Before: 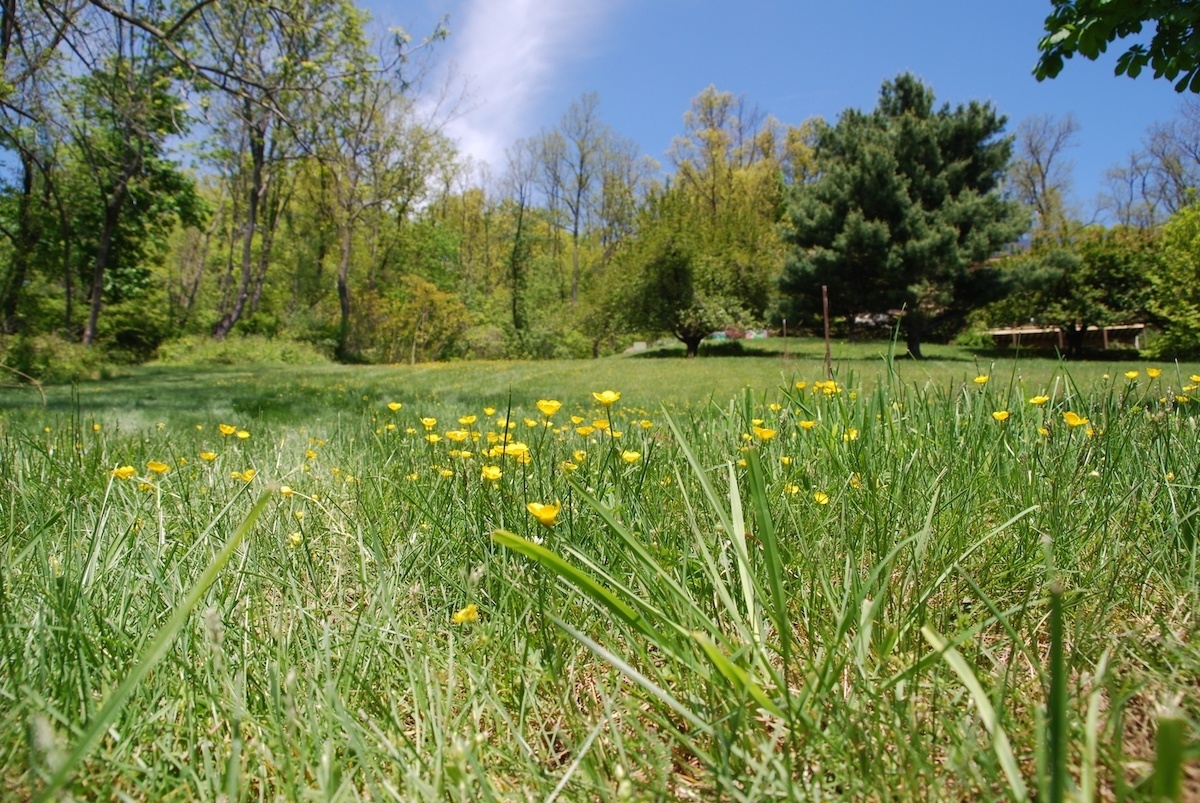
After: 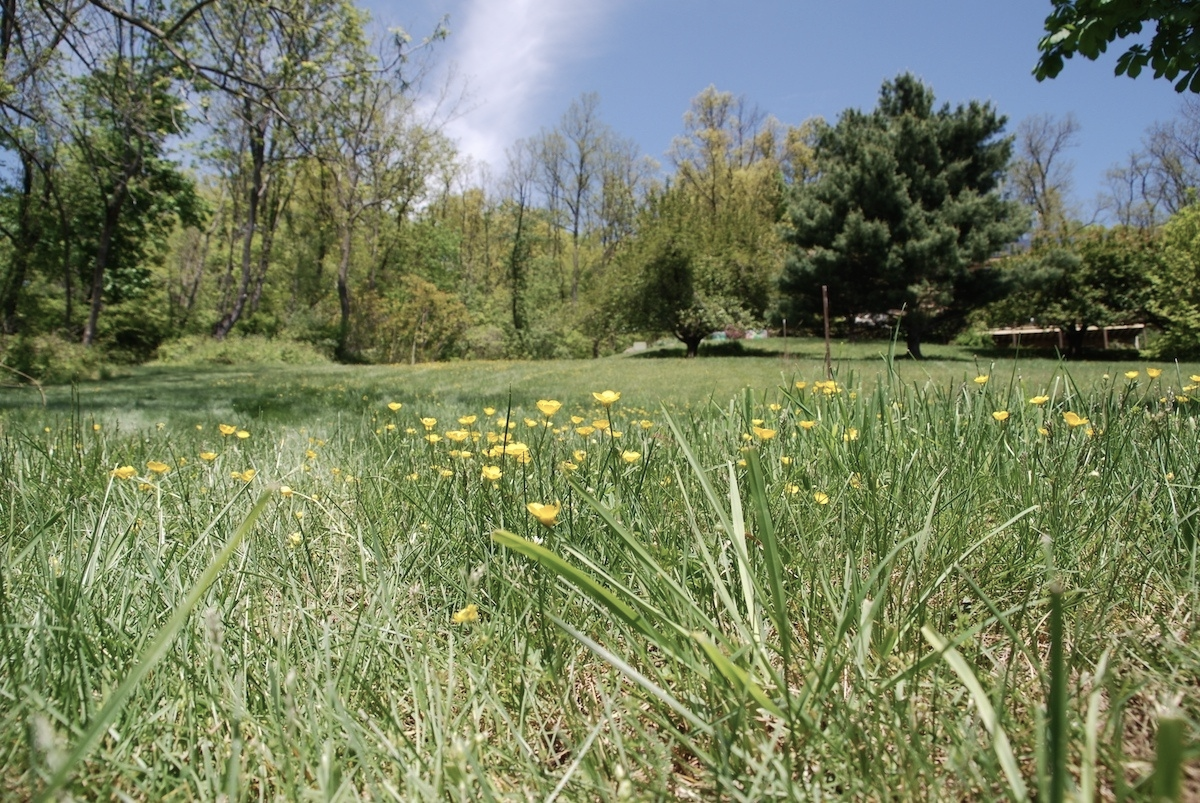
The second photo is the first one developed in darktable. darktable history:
contrast brightness saturation: contrast 0.097, saturation -0.299
